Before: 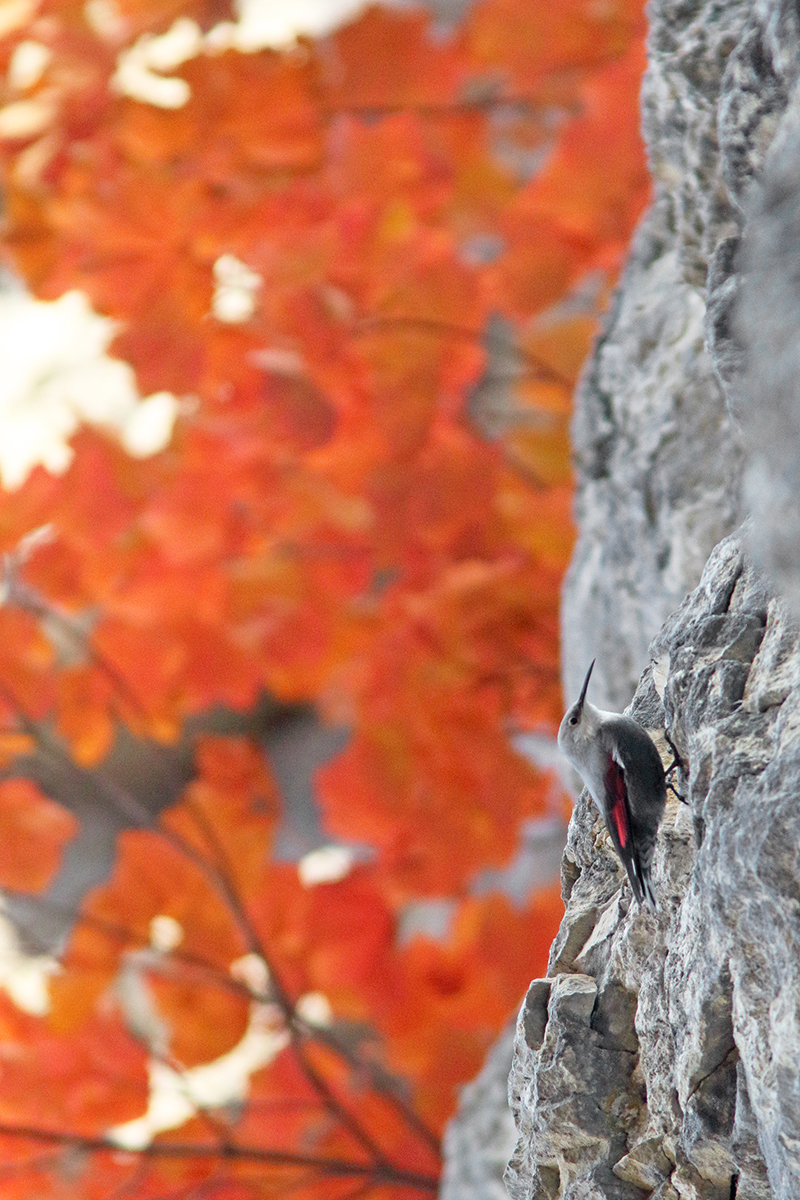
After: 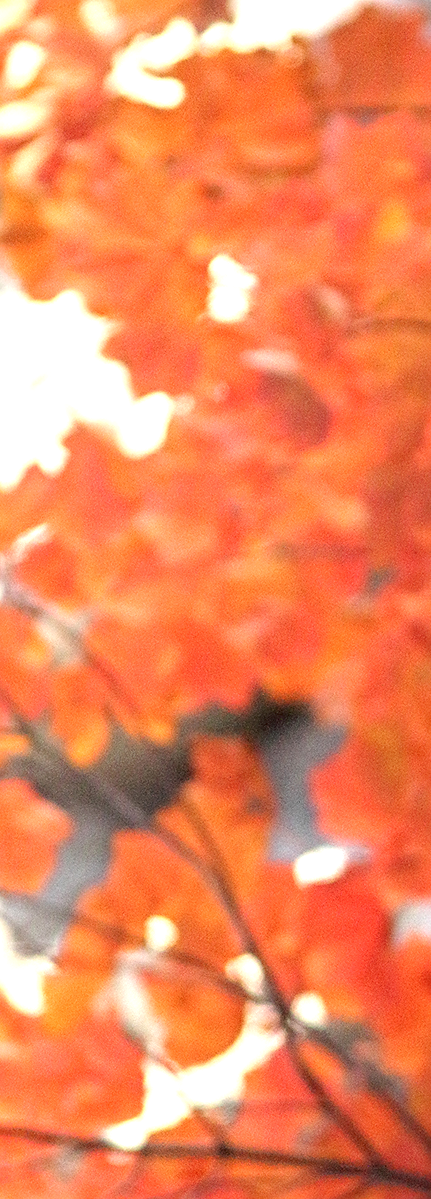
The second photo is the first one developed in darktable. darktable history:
tone equalizer: -8 EV 0.001 EV, -7 EV -0.001 EV, -6 EV 0.005 EV, -5 EV -0.047 EV, -4 EV -0.113 EV, -3 EV -0.173 EV, -2 EV 0.254 EV, -1 EV 0.716 EV, +0 EV 0.521 EV
local contrast: on, module defaults
sharpen: amount 0.59
contrast brightness saturation: saturation -0.054
crop: left 0.652%, right 45.437%, bottom 0.08%
